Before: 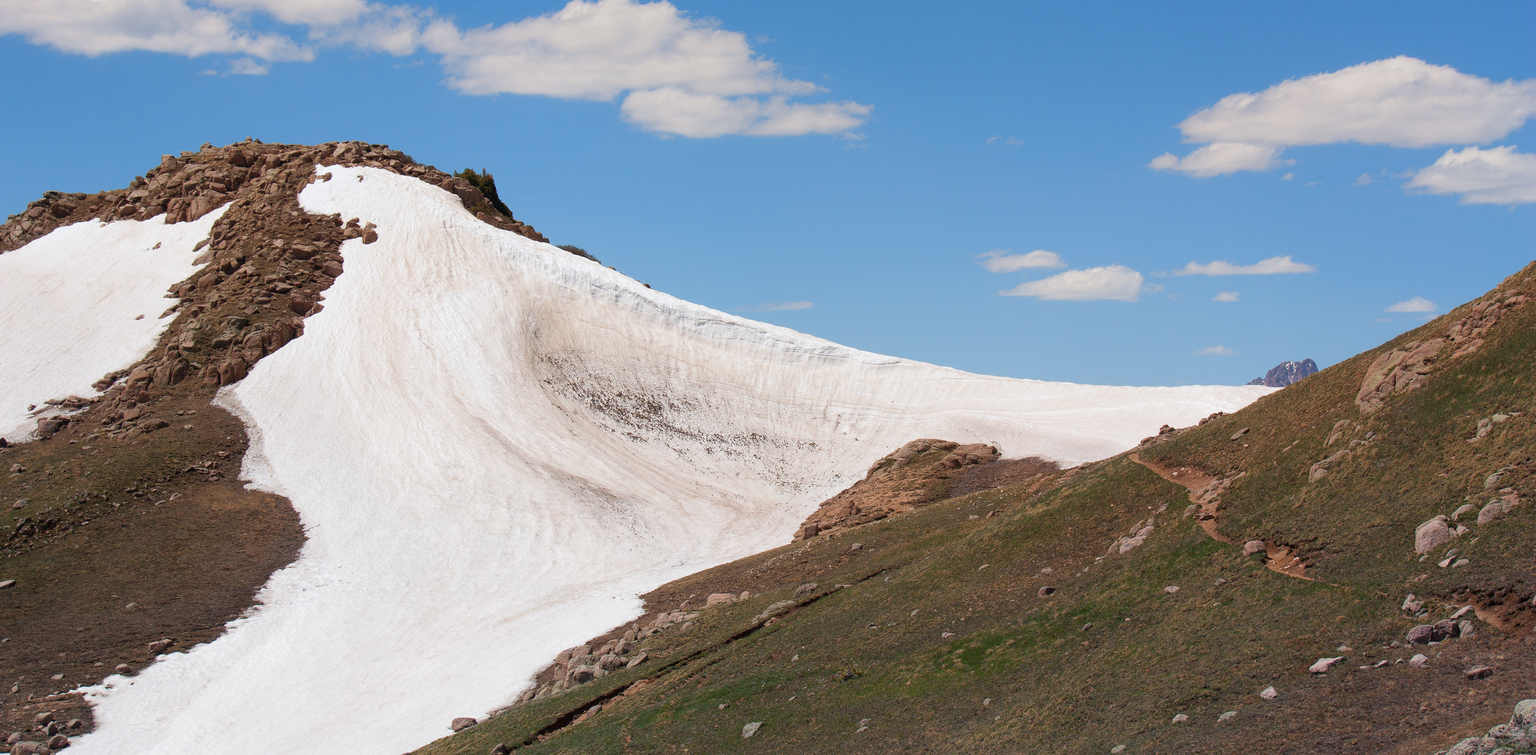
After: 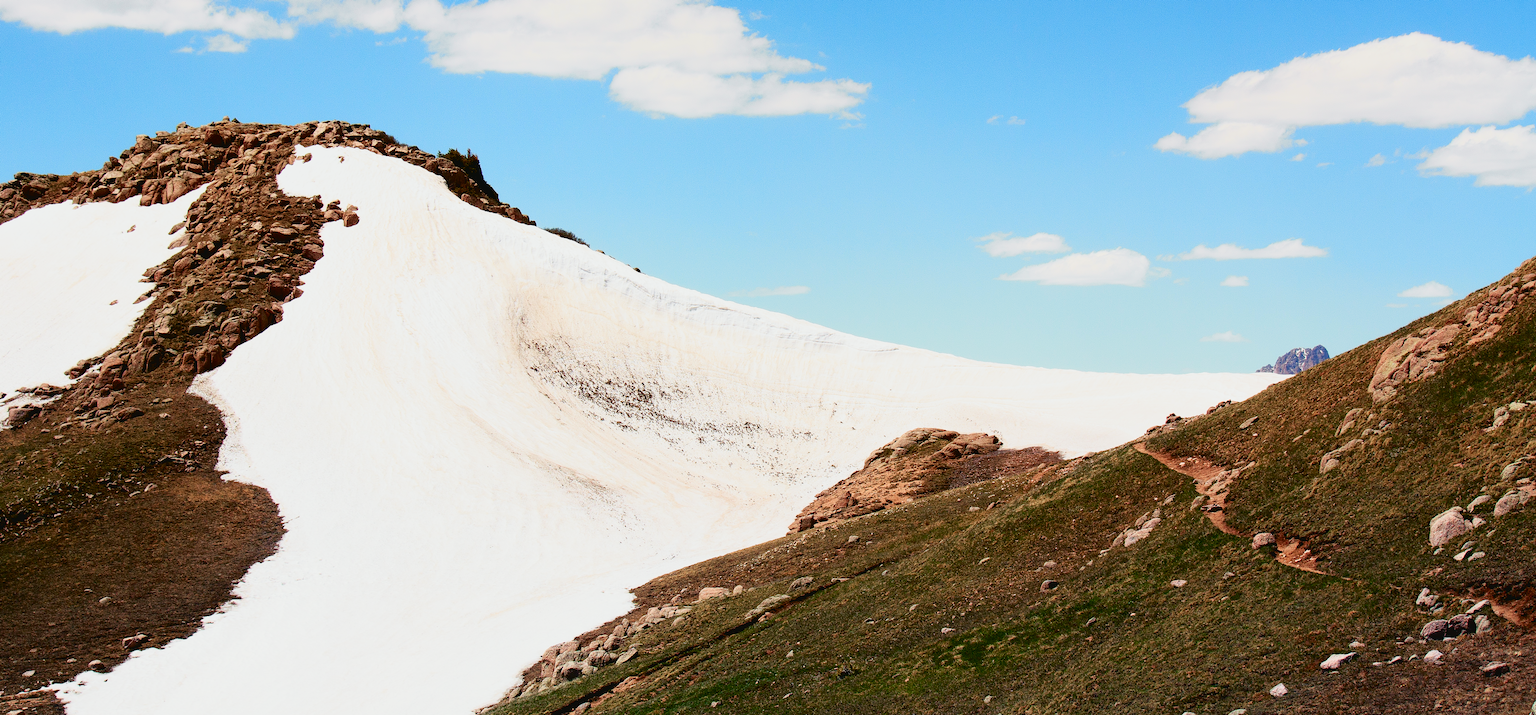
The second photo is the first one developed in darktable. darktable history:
tone curve: curves: ch0 [(0.003, 0.032) (0.037, 0.037) (0.149, 0.117) (0.297, 0.318) (0.41, 0.48) (0.541, 0.649) (0.722, 0.857) (0.875, 0.946) (1, 0.98)]; ch1 [(0, 0) (0.305, 0.325) (0.453, 0.437) (0.482, 0.474) (0.501, 0.498) (0.506, 0.503) (0.559, 0.576) (0.6, 0.635) (0.656, 0.707) (1, 1)]; ch2 [(0, 0) (0.323, 0.277) (0.408, 0.399) (0.45, 0.48) (0.499, 0.502) (0.515, 0.532) (0.573, 0.602) (0.653, 0.675) (0.75, 0.756) (1, 1)], color space Lab, independent channels, preserve colors none
crop: left 1.964%, top 3.251%, right 1.122%, bottom 4.933%
white balance: emerald 1
sigmoid: contrast 1.7, skew -0.2, preserve hue 0%, red attenuation 0.1, red rotation 0.035, green attenuation 0.1, green rotation -0.017, blue attenuation 0.15, blue rotation -0.052, base primaries Rec2020
